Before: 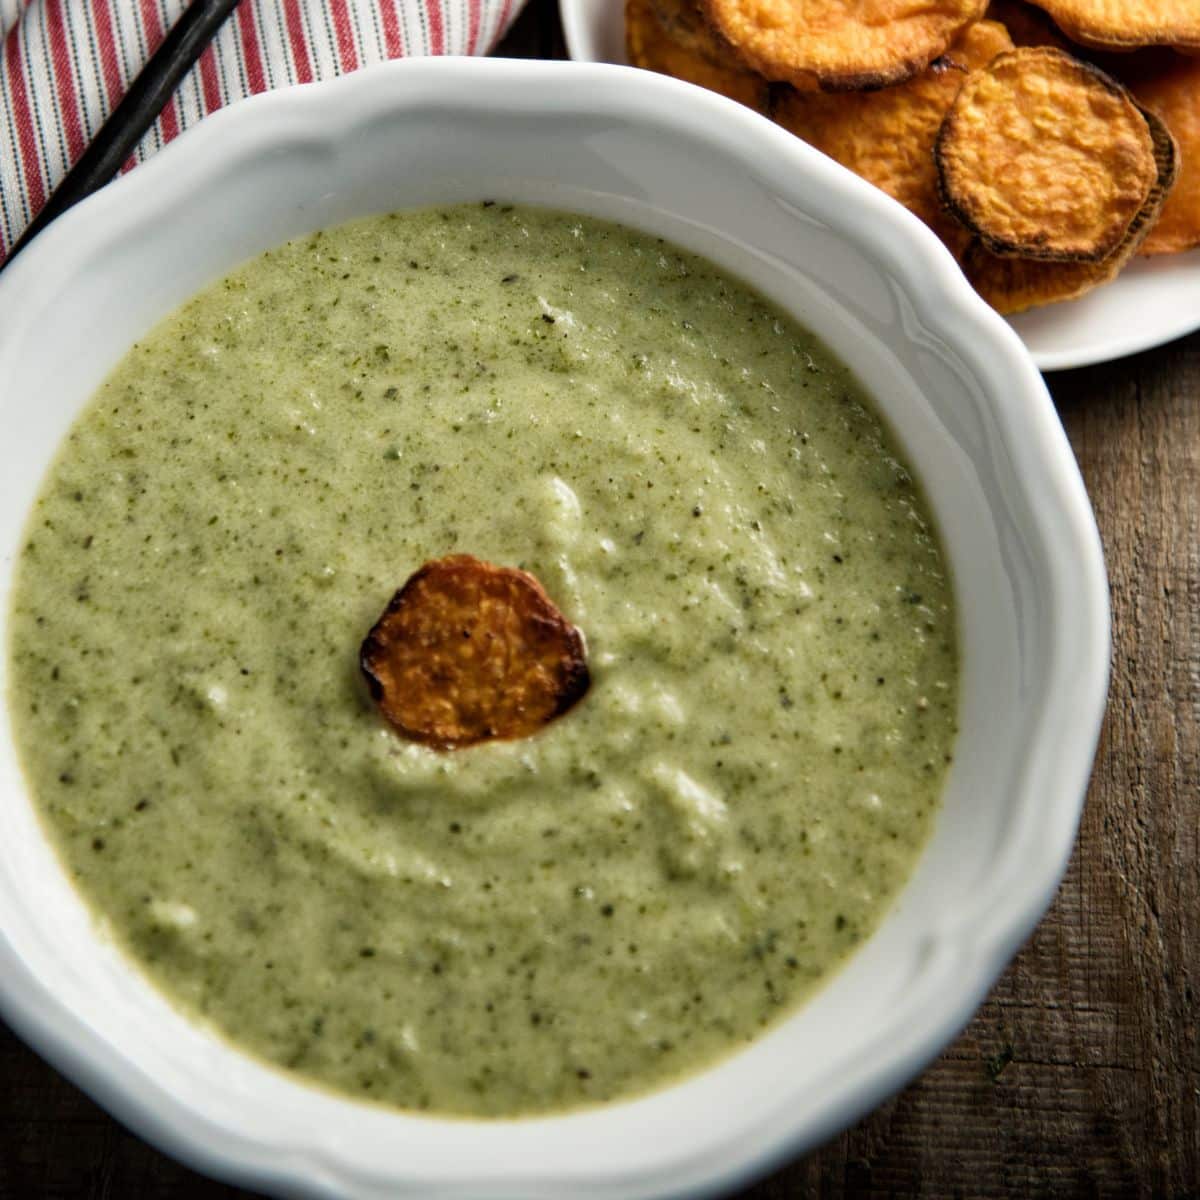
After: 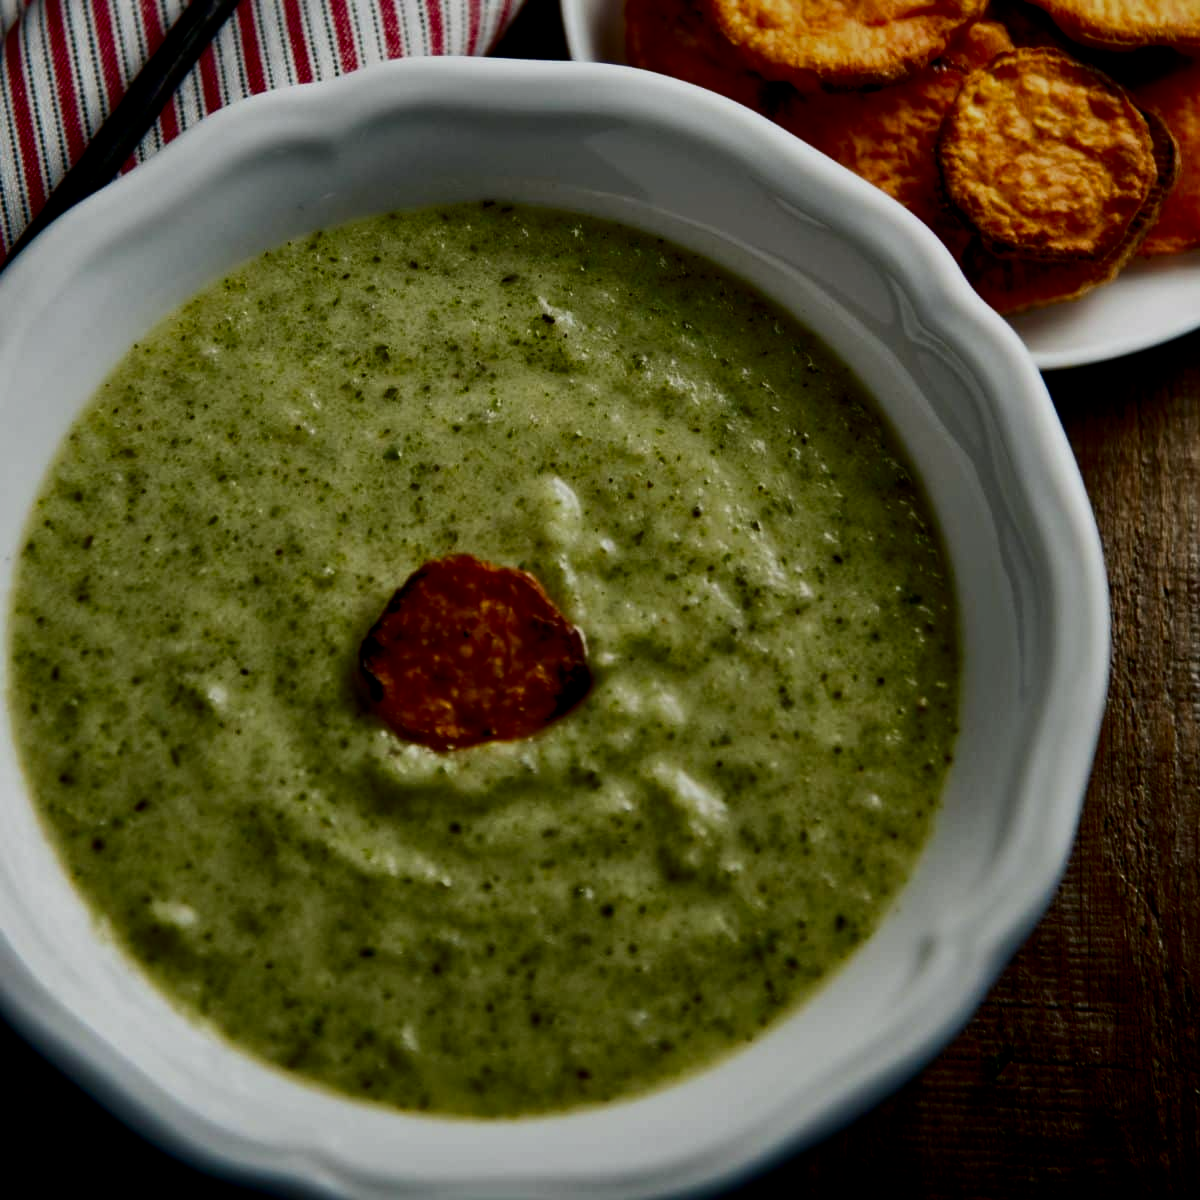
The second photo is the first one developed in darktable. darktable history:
filmic rgb: black relative exposure -5.83 EV, white relative exposure 3.4 EV, hardness 3.68
contrast brightness saturation: contrast 0.09, brightness -0.59, saturation 0.17
shadows and highlights: shadows 37.27, highlights -28.18, soften with gaussian
white balance: red 0.986, blue 1.01
